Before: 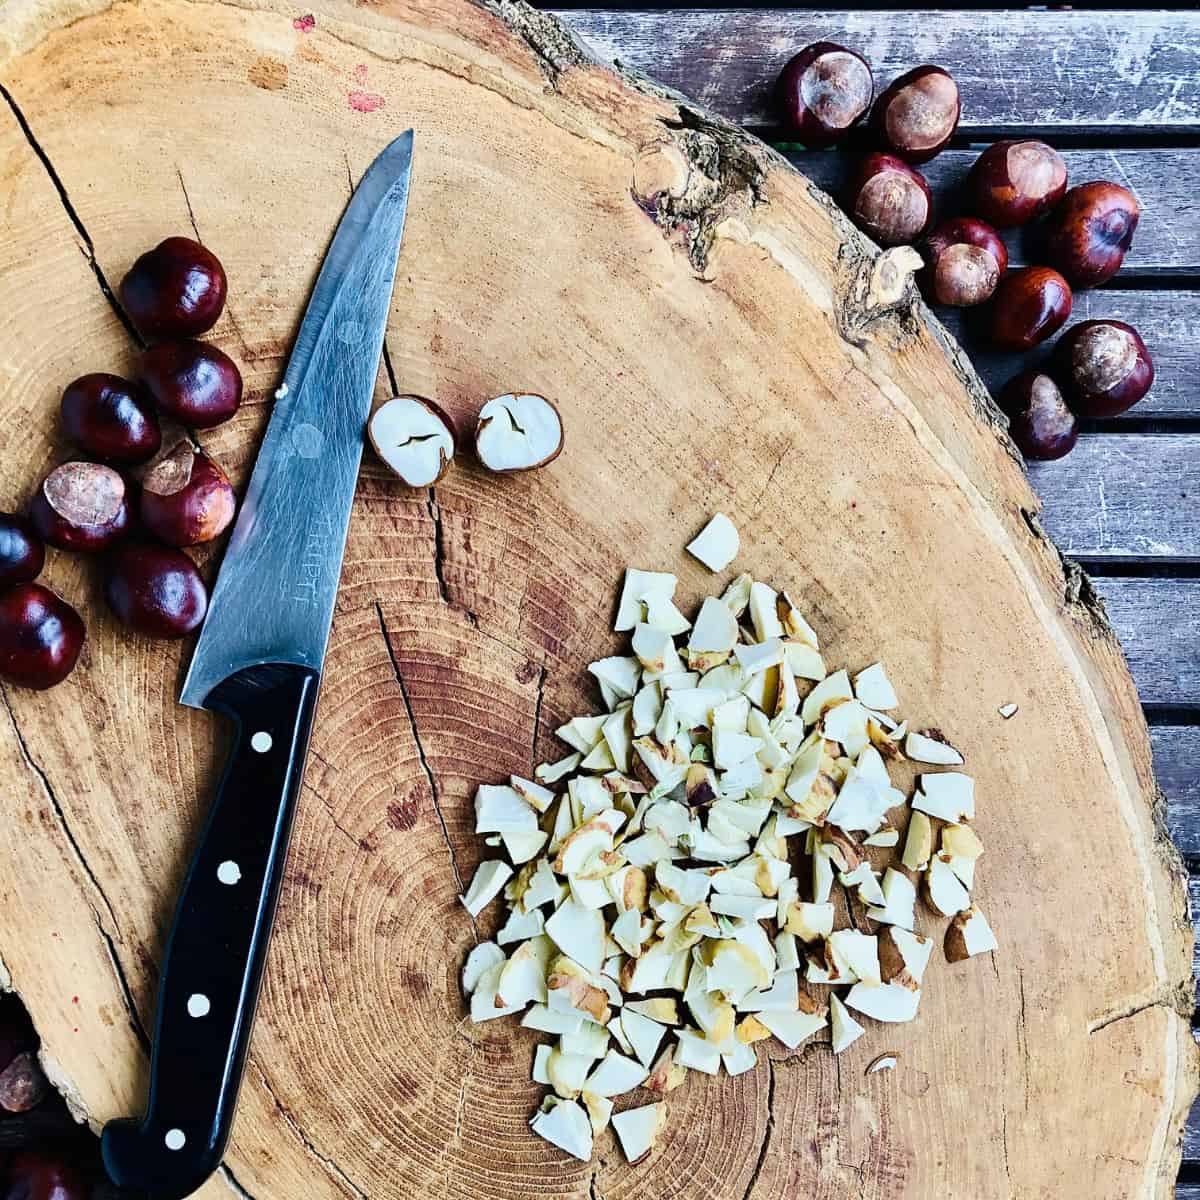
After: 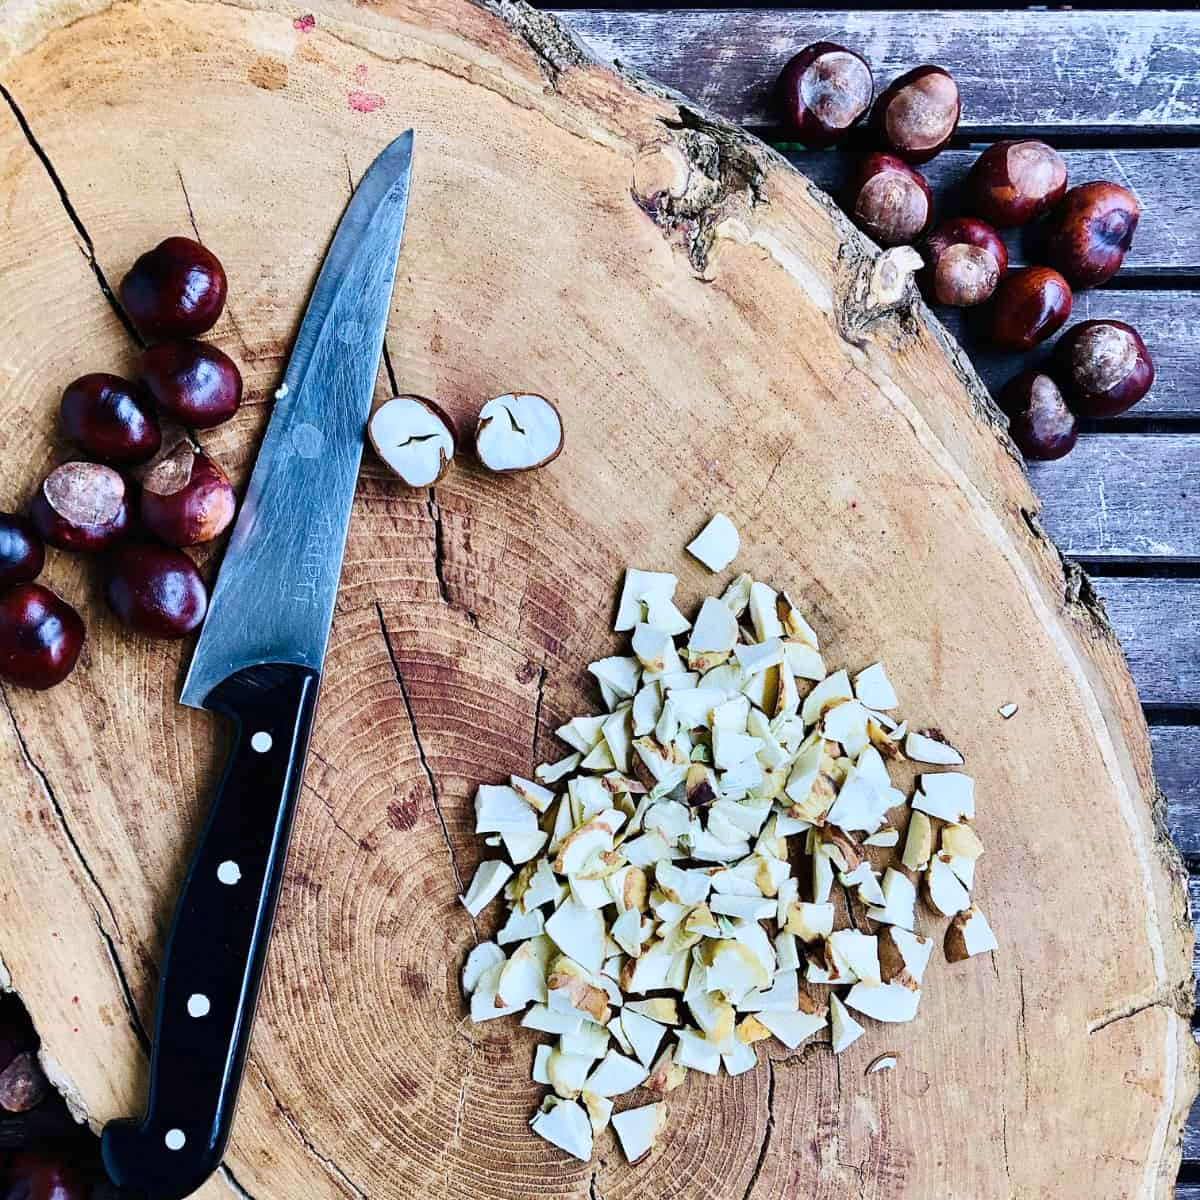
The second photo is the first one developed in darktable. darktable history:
color calibration: illuminant as shot in camera, x 0.358, y 0.373, temperature 4628.91 K
grain: coarseness 0.09 ISO
